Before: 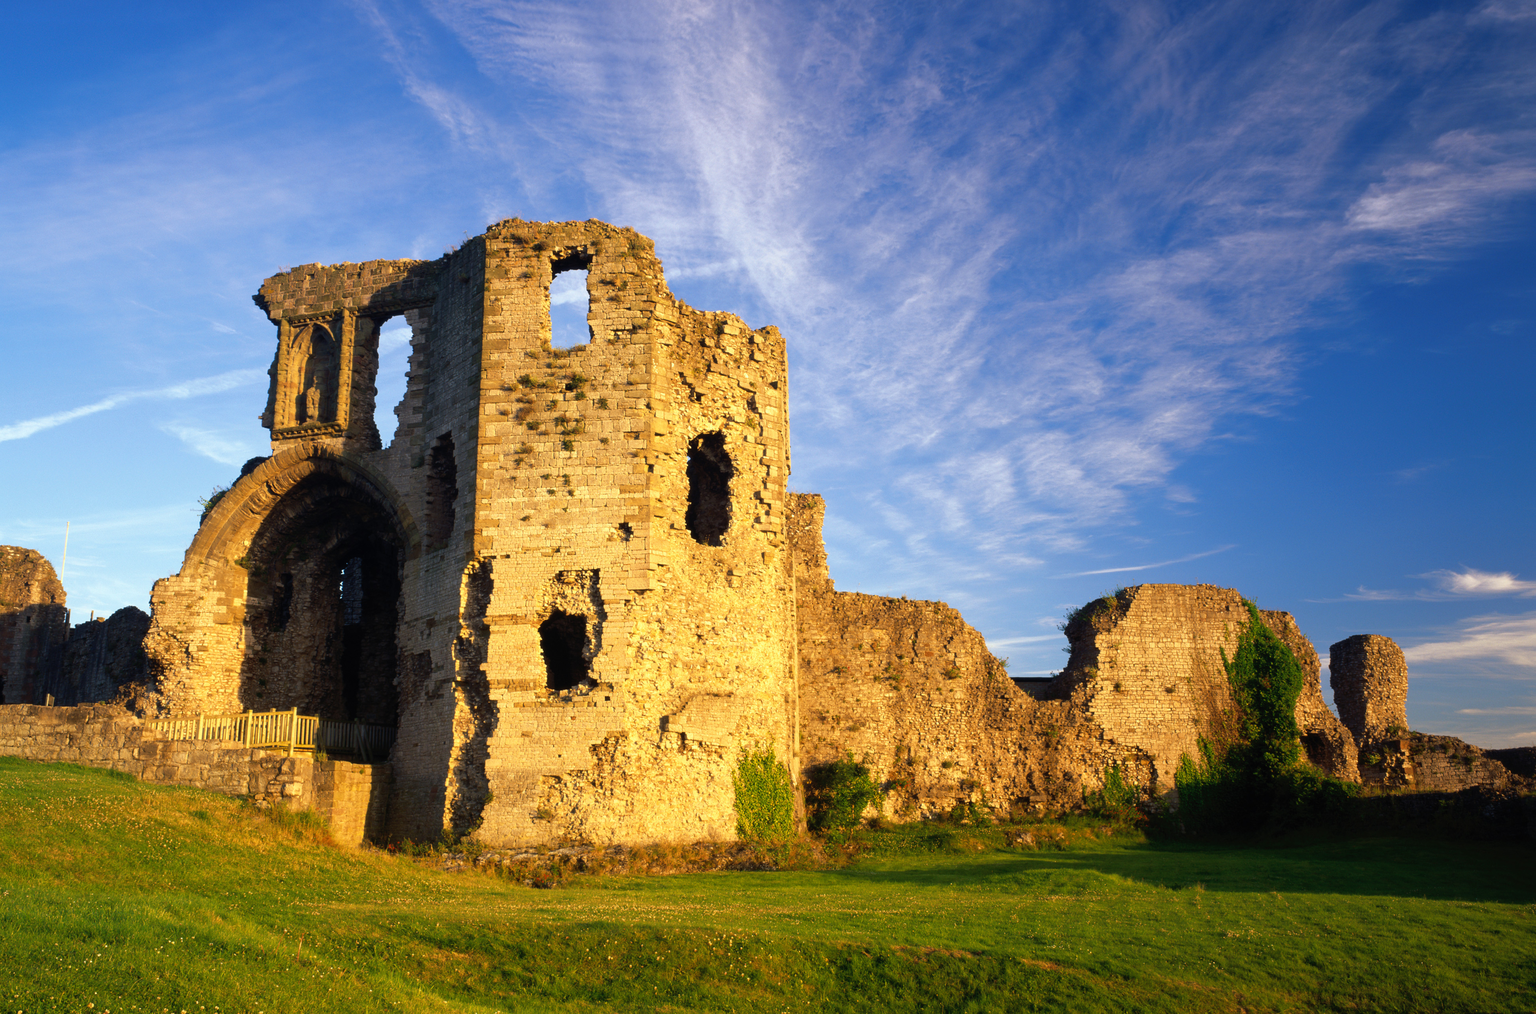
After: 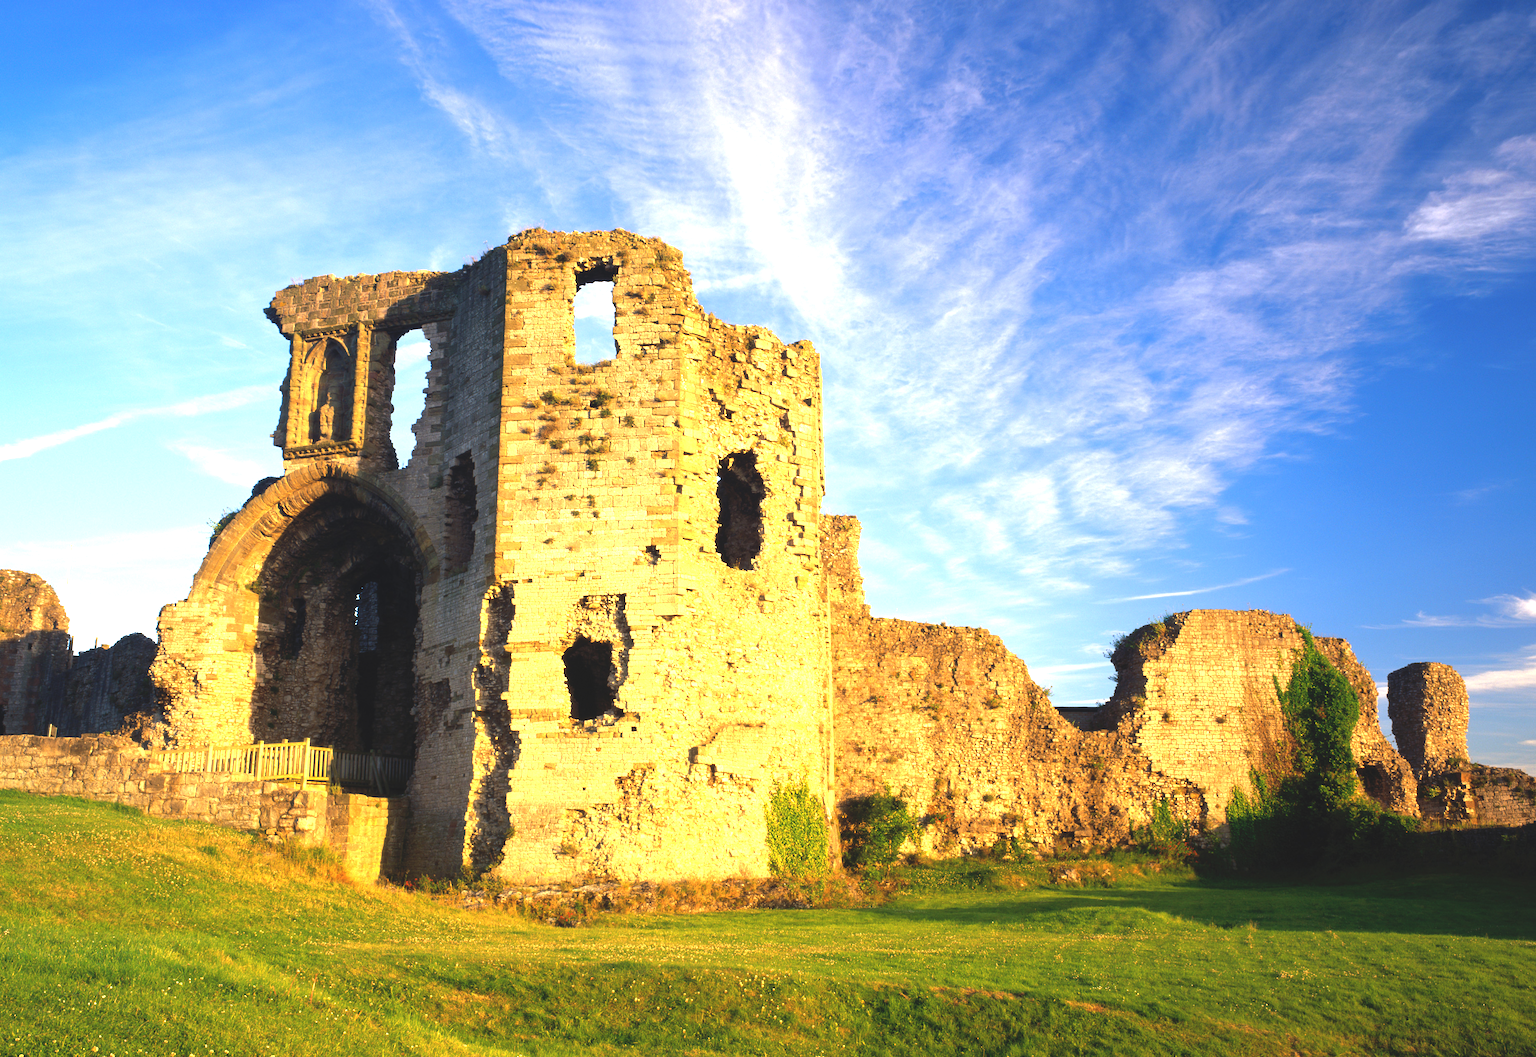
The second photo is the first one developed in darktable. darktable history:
crop: right 4.126%, bottom 0.031%
exposure: black level correction -0.005, exposure 1 EV, compensate highlight preservation false
